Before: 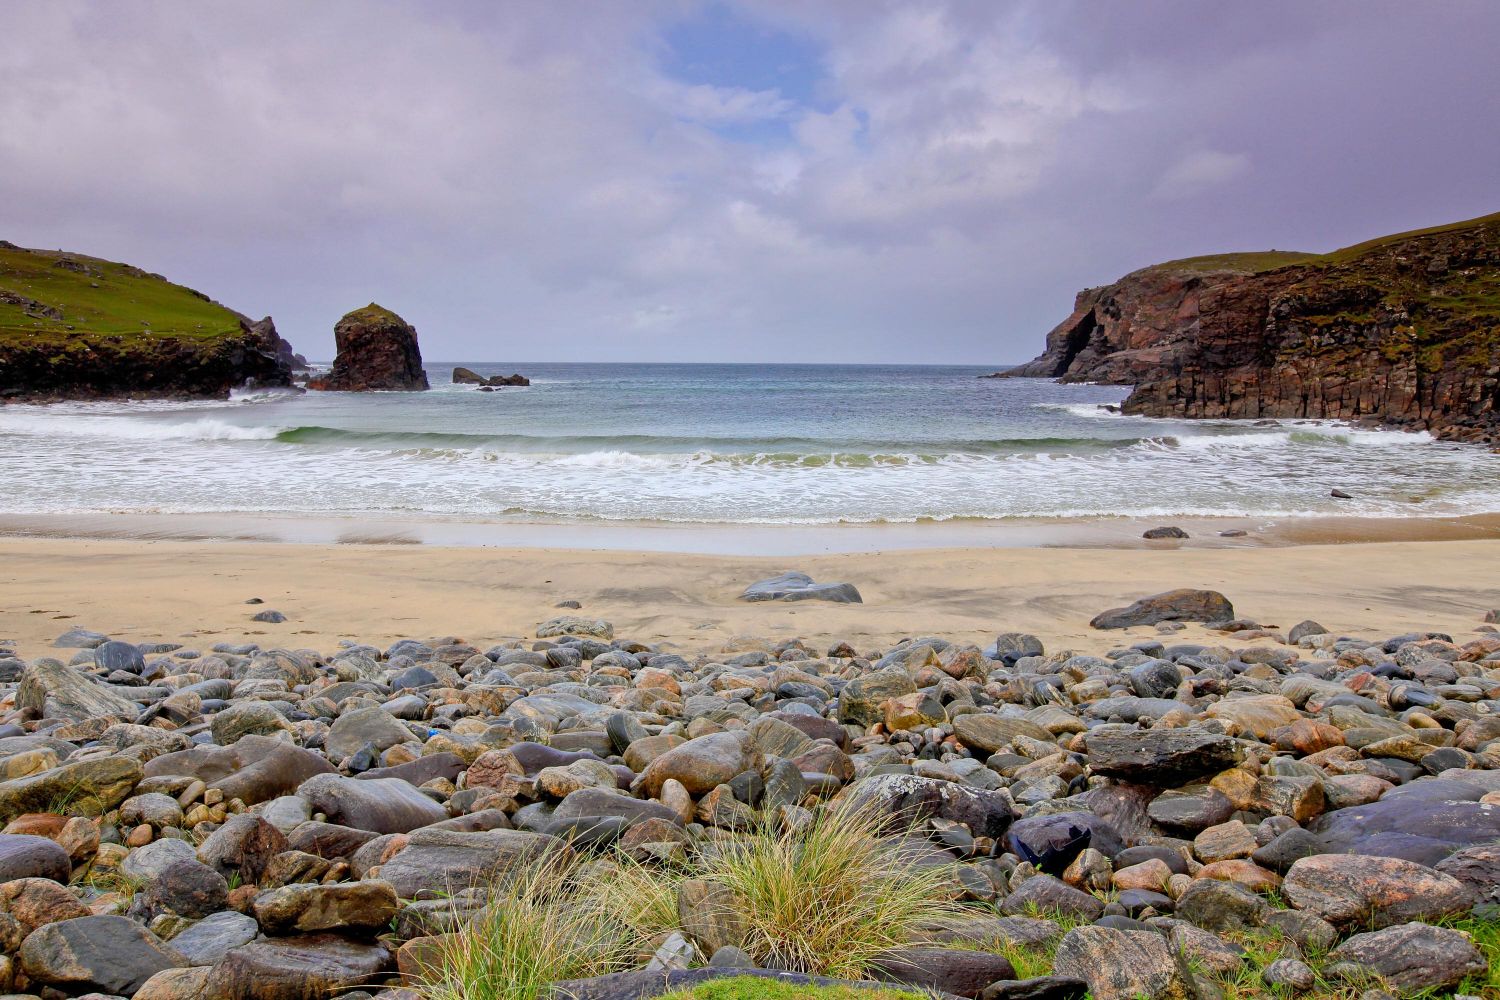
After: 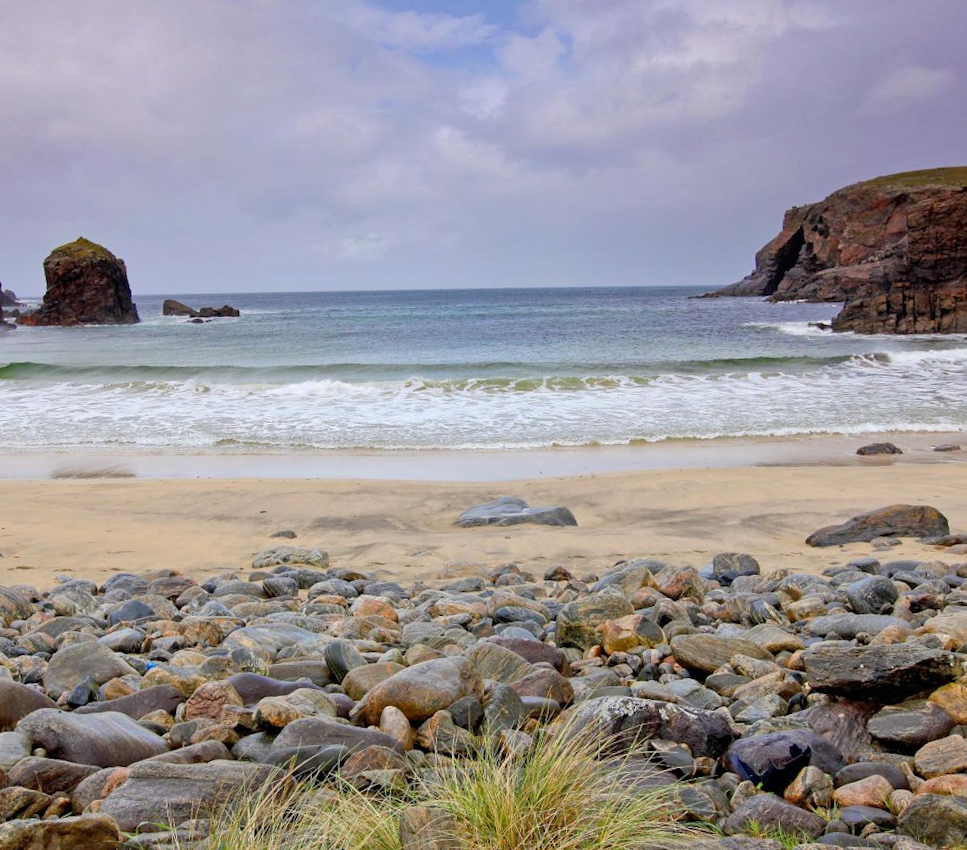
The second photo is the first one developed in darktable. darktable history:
rotate and perspective: rotation -4.57°, crop left 0.054, crop right 0.944, crop top 0.087, crop bottom 0.914
crop and rotate: angle -3.27°, left 14.277%, top 0.028%, right 10.766%, bottom 0.028%
